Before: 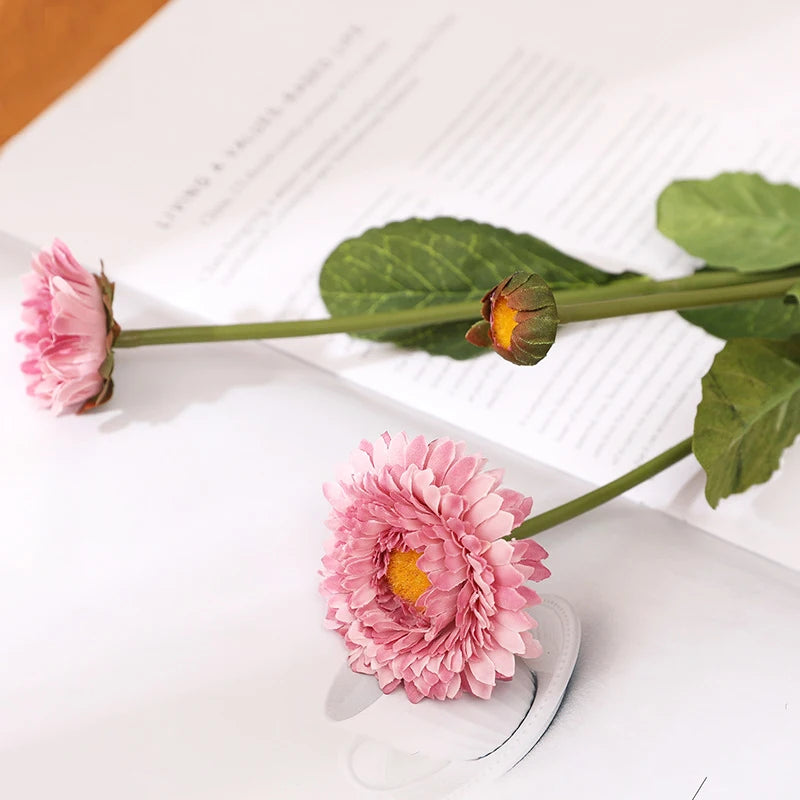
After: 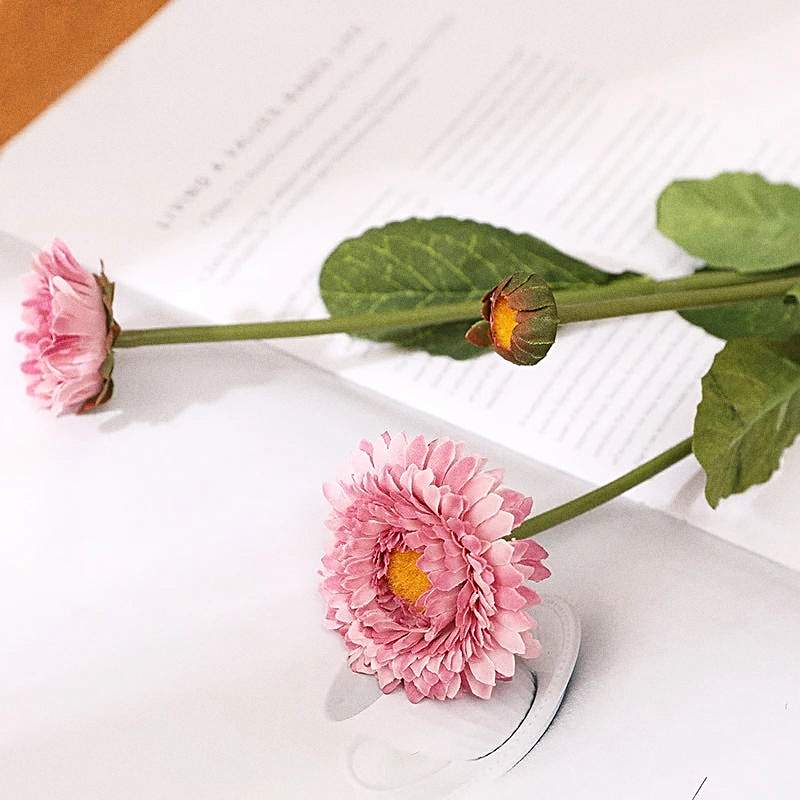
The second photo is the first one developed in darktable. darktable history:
sharpen: on, module defaults
grain: coarseness 8.68 ISO, strength 31.94%
